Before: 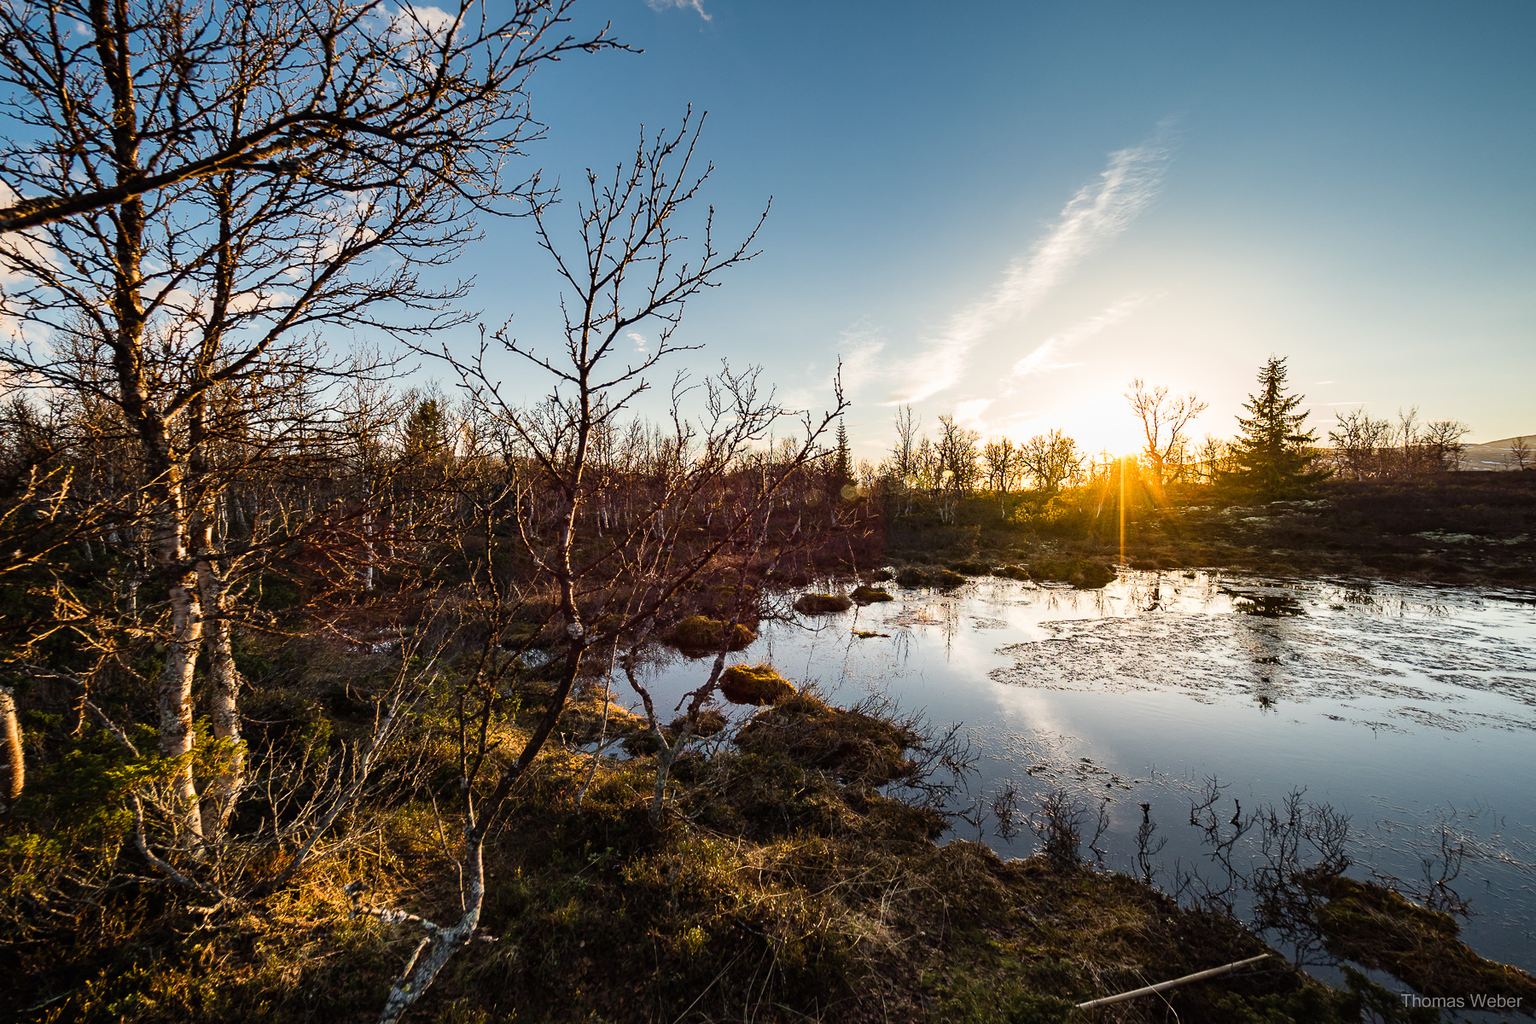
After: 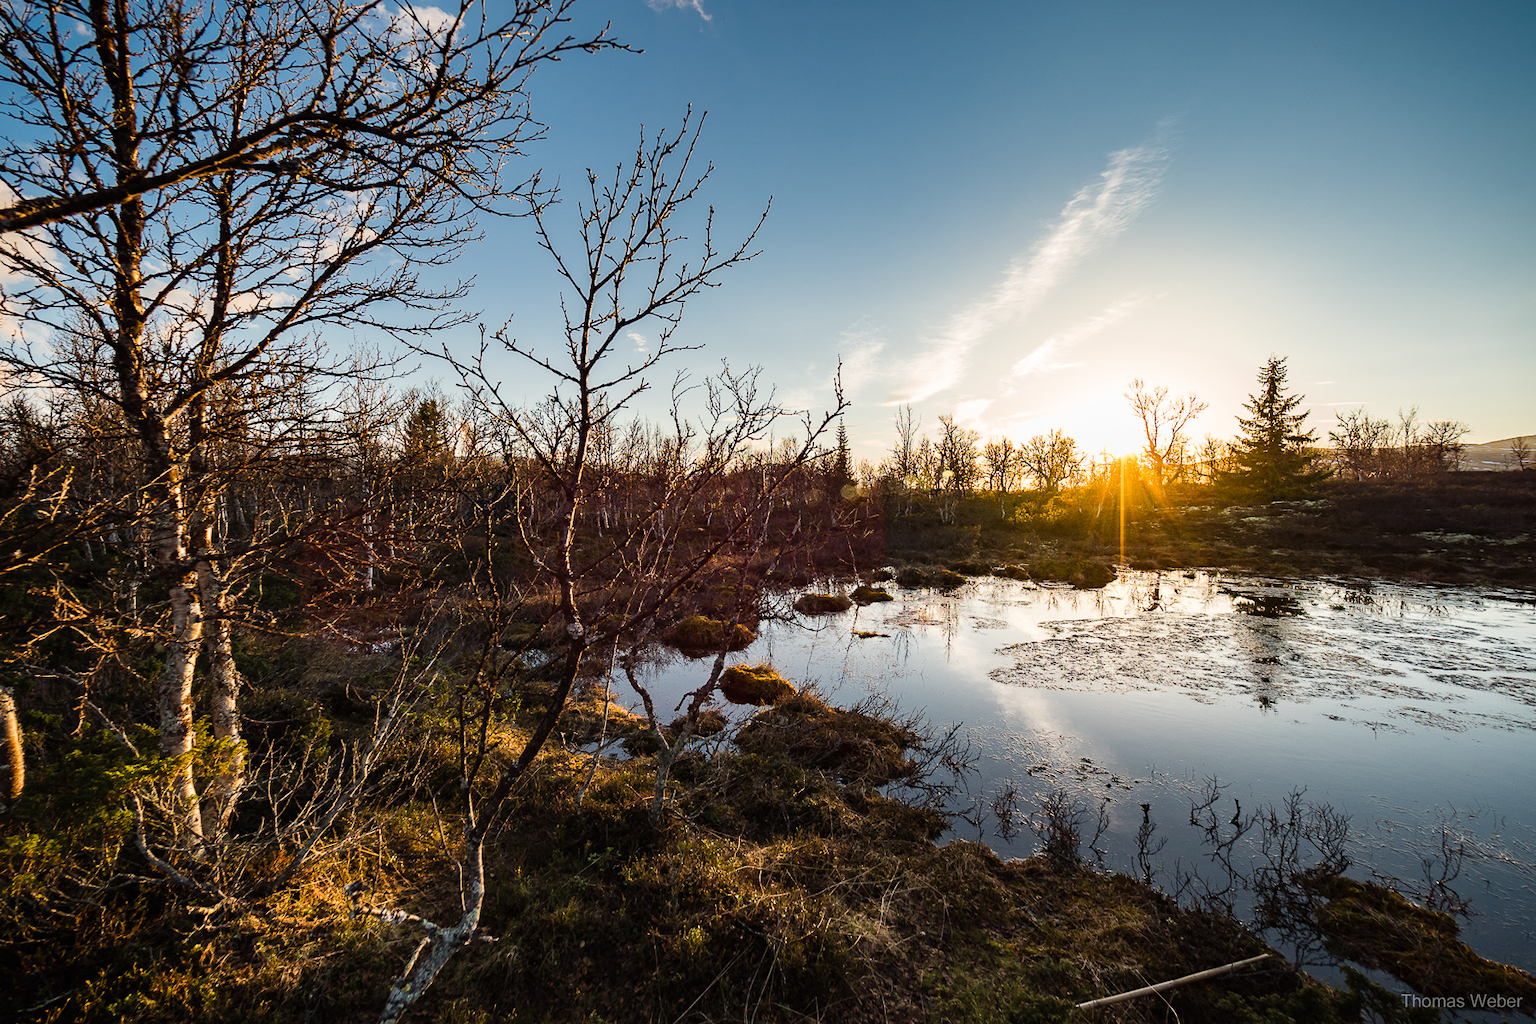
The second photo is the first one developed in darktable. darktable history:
vignetting: fall-off start 97.29%, fall-off radius 78.68%, saturation 0.378, width/height ratio 1.108
